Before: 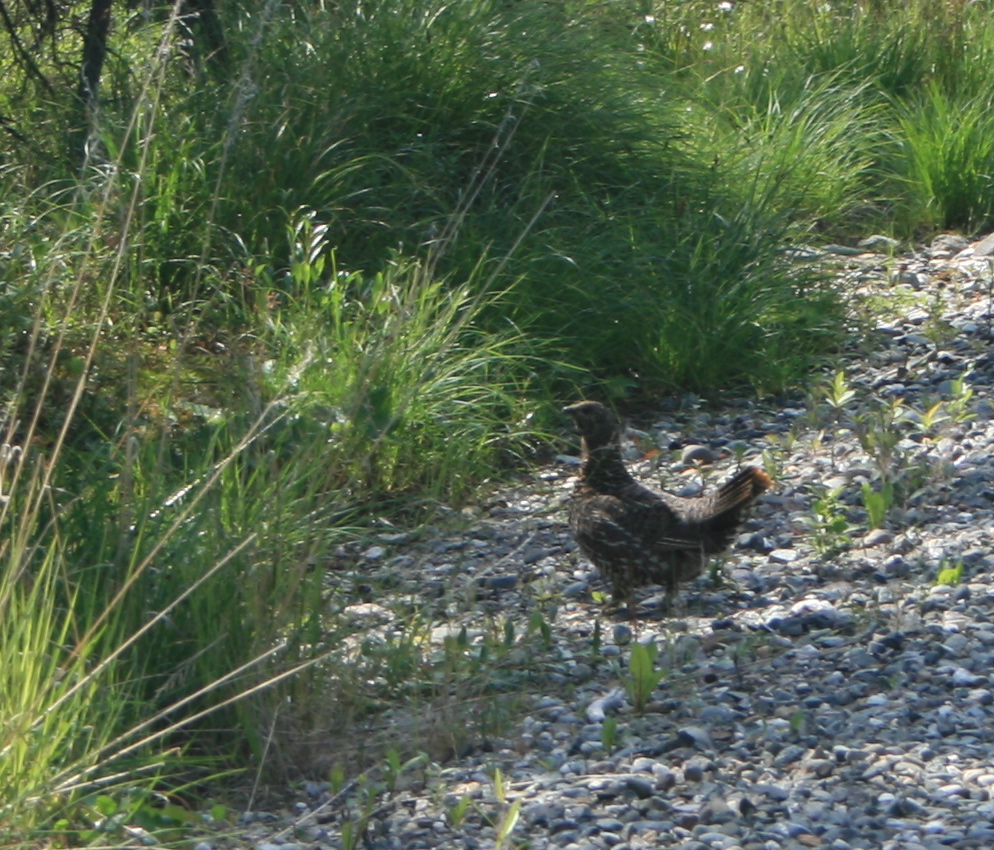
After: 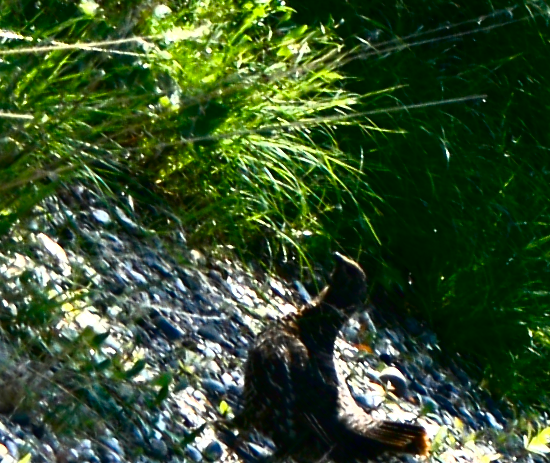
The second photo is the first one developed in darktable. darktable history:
crop and rotate: angle -46.18°, top 16.8%, right 0.888%, bottom 11.754%
tone equalizer: -8 EV -0.396 EV, -7 EV -0.381 EV, -6 EV -0.303 EV, -5 EV -0.214 EV, -3 EV 0.25 EV, -2 EV 0.316 EV, -1 EV 0.367 EV, +0 EV 0.443 EV, edges refinement/feathering 500, mask exposure compensation -1.57 EV, preserve details no
color balance rgb: linear chroma grading › global chroma 16.721%, perceptual saturation grading › global saturation 20%, perceptual saturation grading › highlights -13.977%, perceptual saturation grading › shadows 49.596%, perceptual brilliance grading › global brilliance 17.706%
tone curve: curves: ch0 [(0, 0) (0.003, 0.001) (0.011, 0.002) (0.025, 0.002) (0.044, 0.006) (0.069, 0.01) (0.1, 0.017) (0.136, 0.023) (0.177, 0.038) (0.224, 0.066) (0.277, 0.118) (0.335, 0.185) (0.399, 0.264) (0.468, 0.365) (0.543, 0.475) (0.623, 0.606) (0.709, 0.759) (0.801, 0.923) (0.898, 0.999) (1, 1)], color space Lab, independent channels, preserve colors none
